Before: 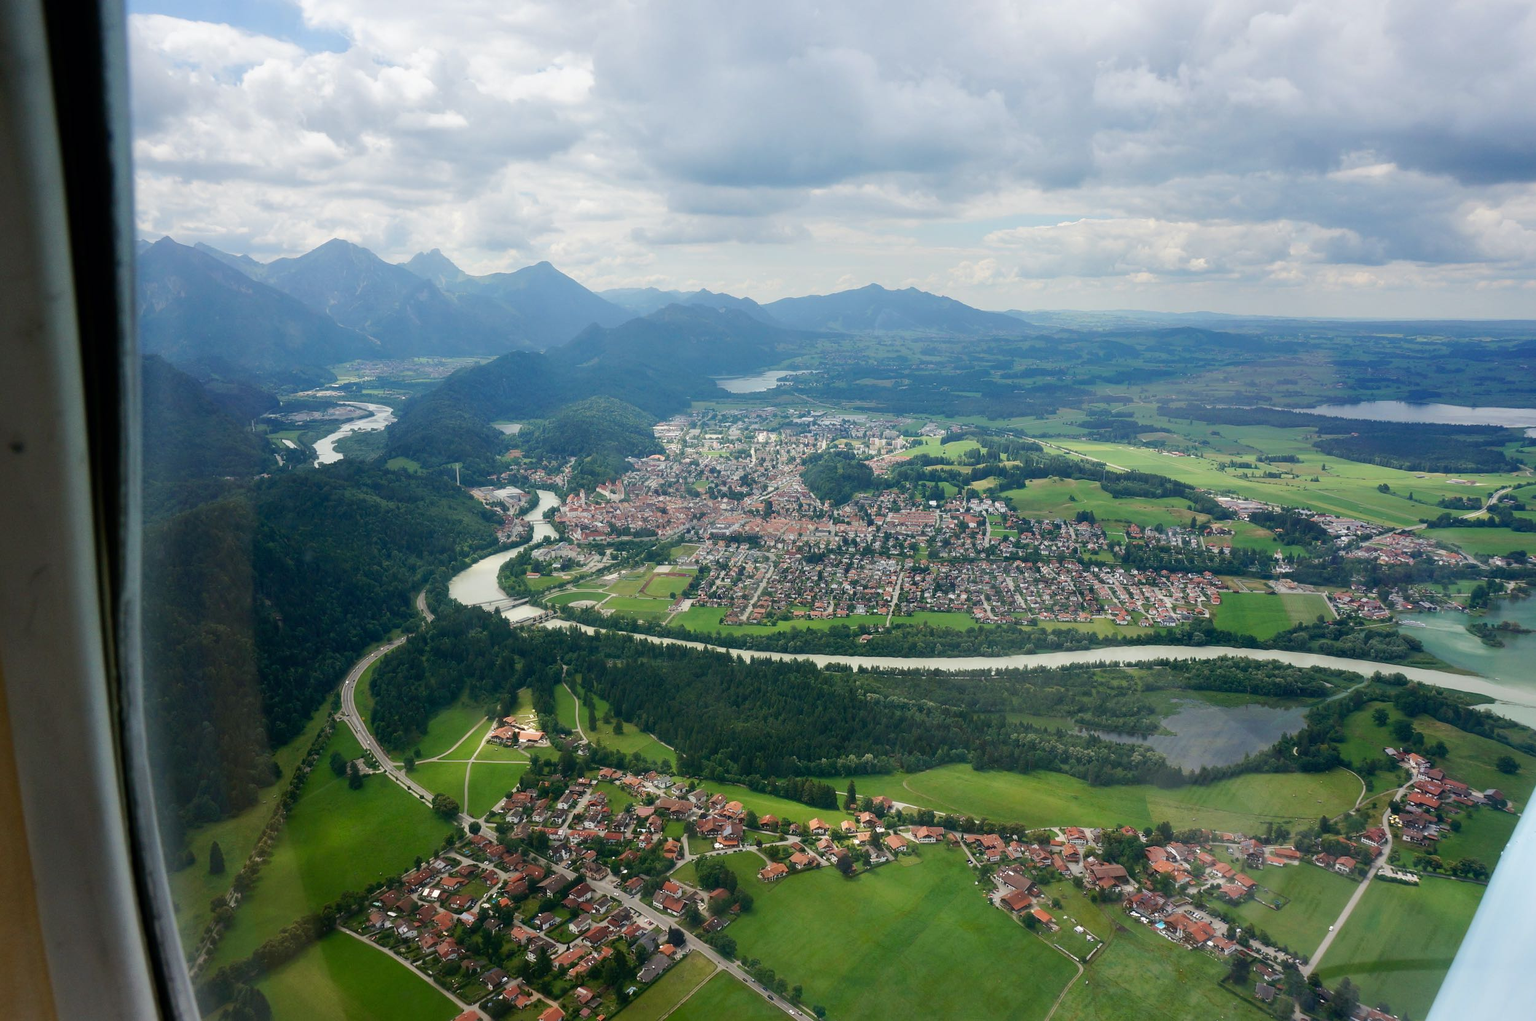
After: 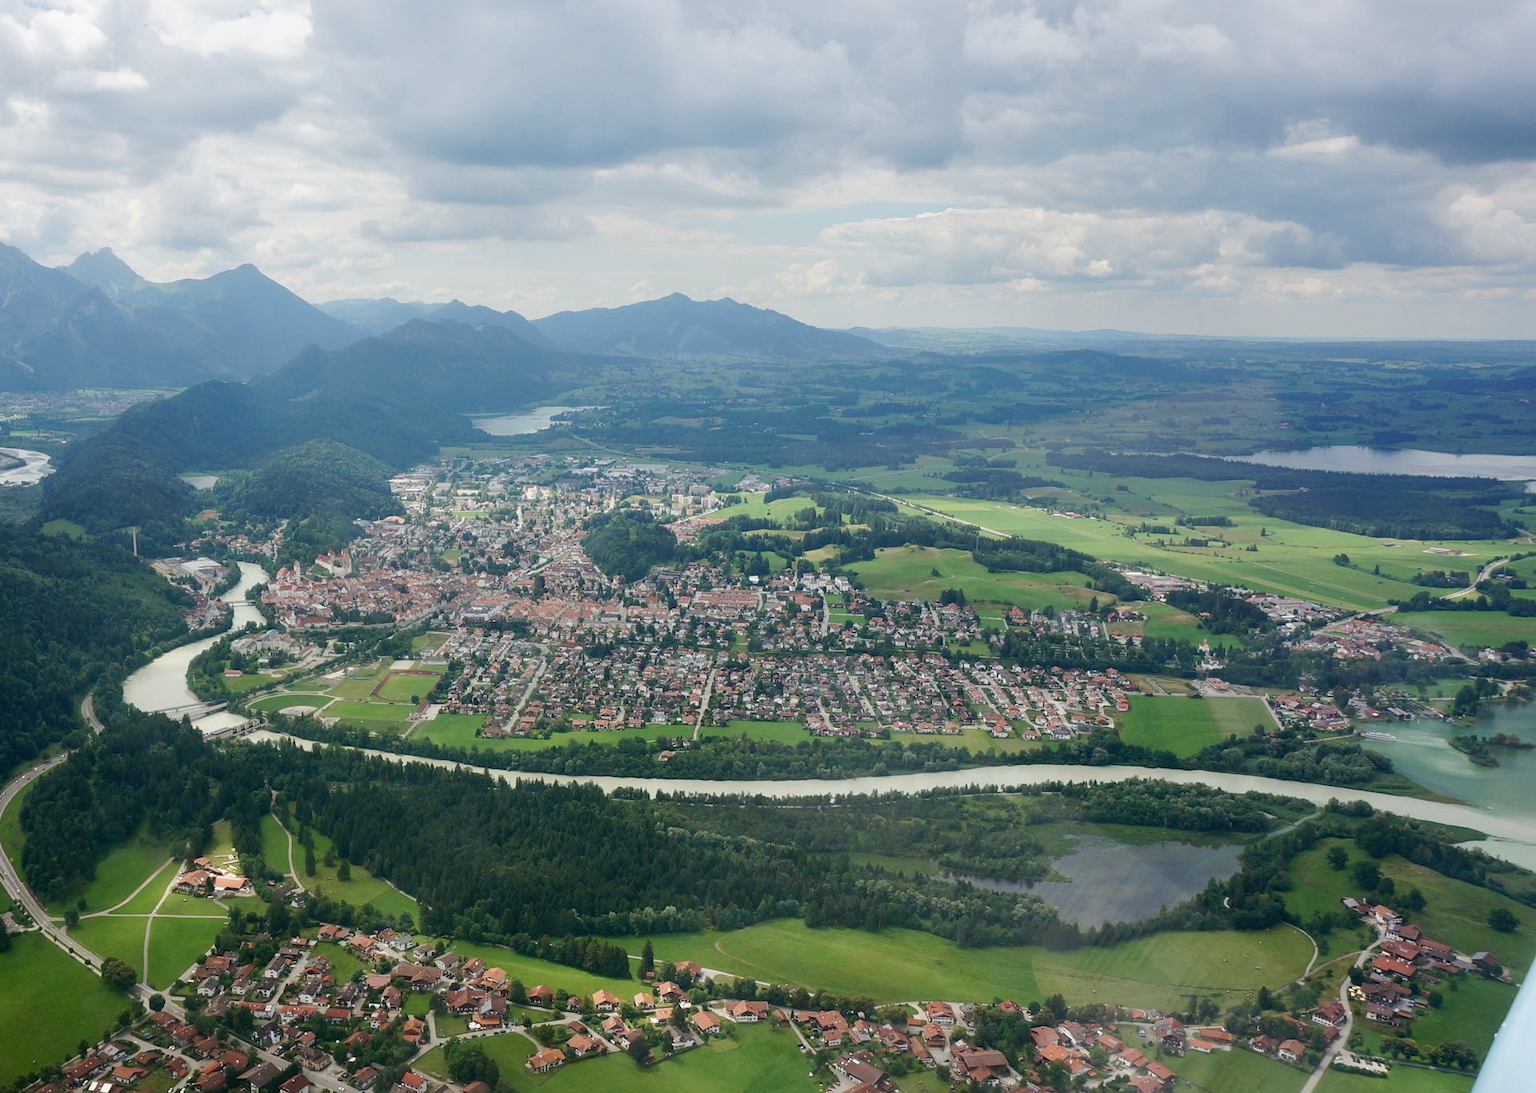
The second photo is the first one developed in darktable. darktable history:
contrast brightness saturation: saturation -0.1
crop: left 23.095%, top 5.827%, bottom 11.854%
